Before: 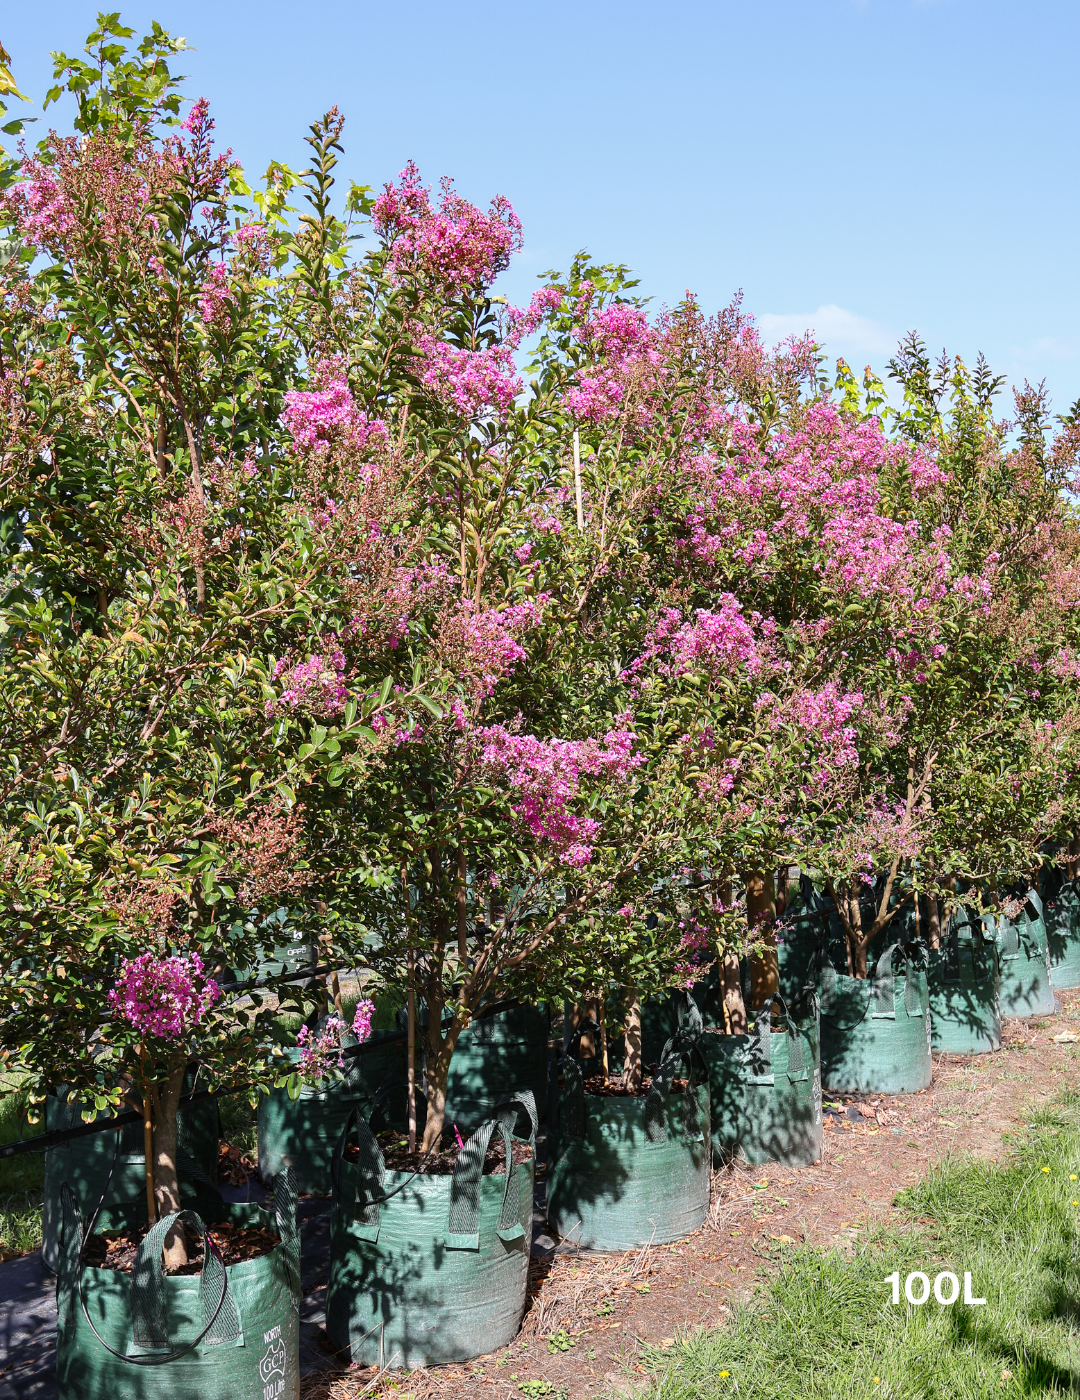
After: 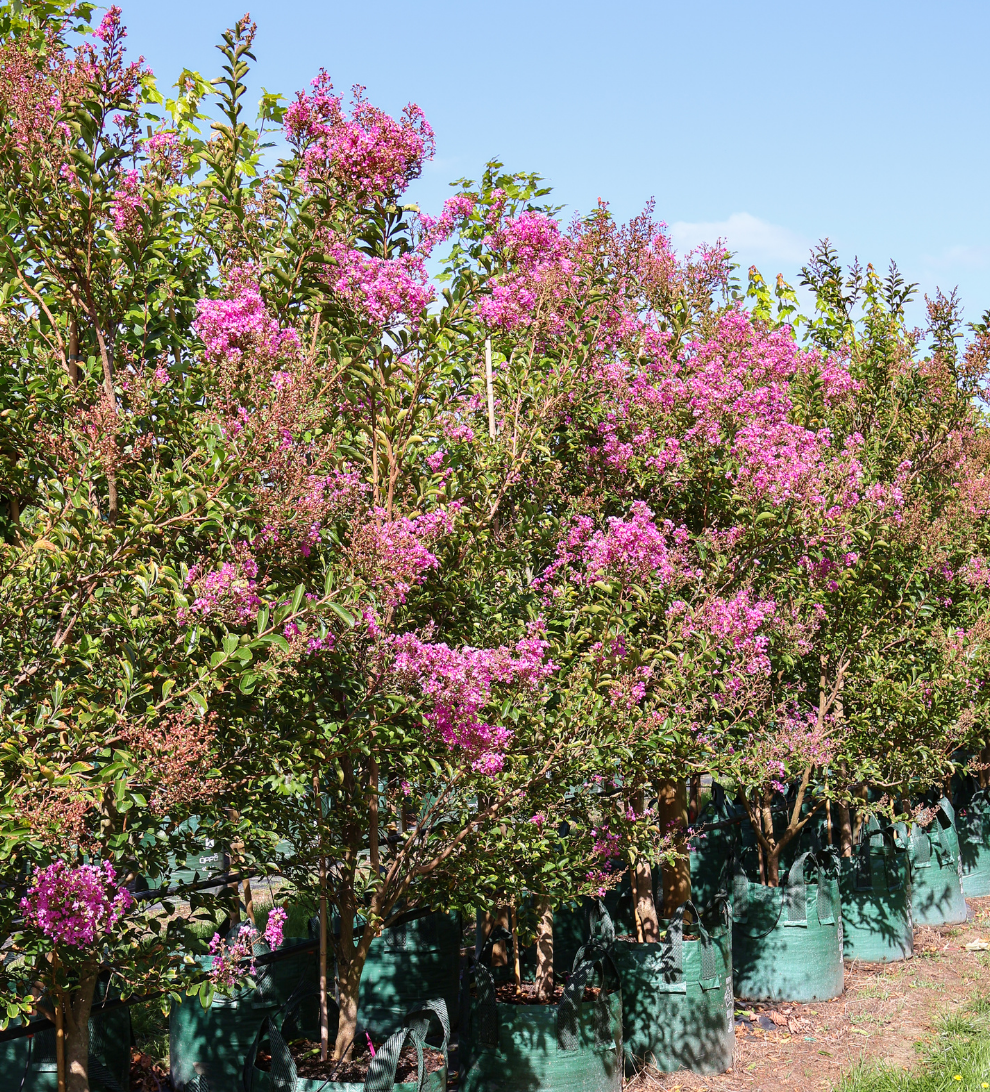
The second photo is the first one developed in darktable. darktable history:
crop: left 8.155%, top 6.611%, bottom 15.385%
velvia: on, module defaults
white balance: red 1, blue 1
